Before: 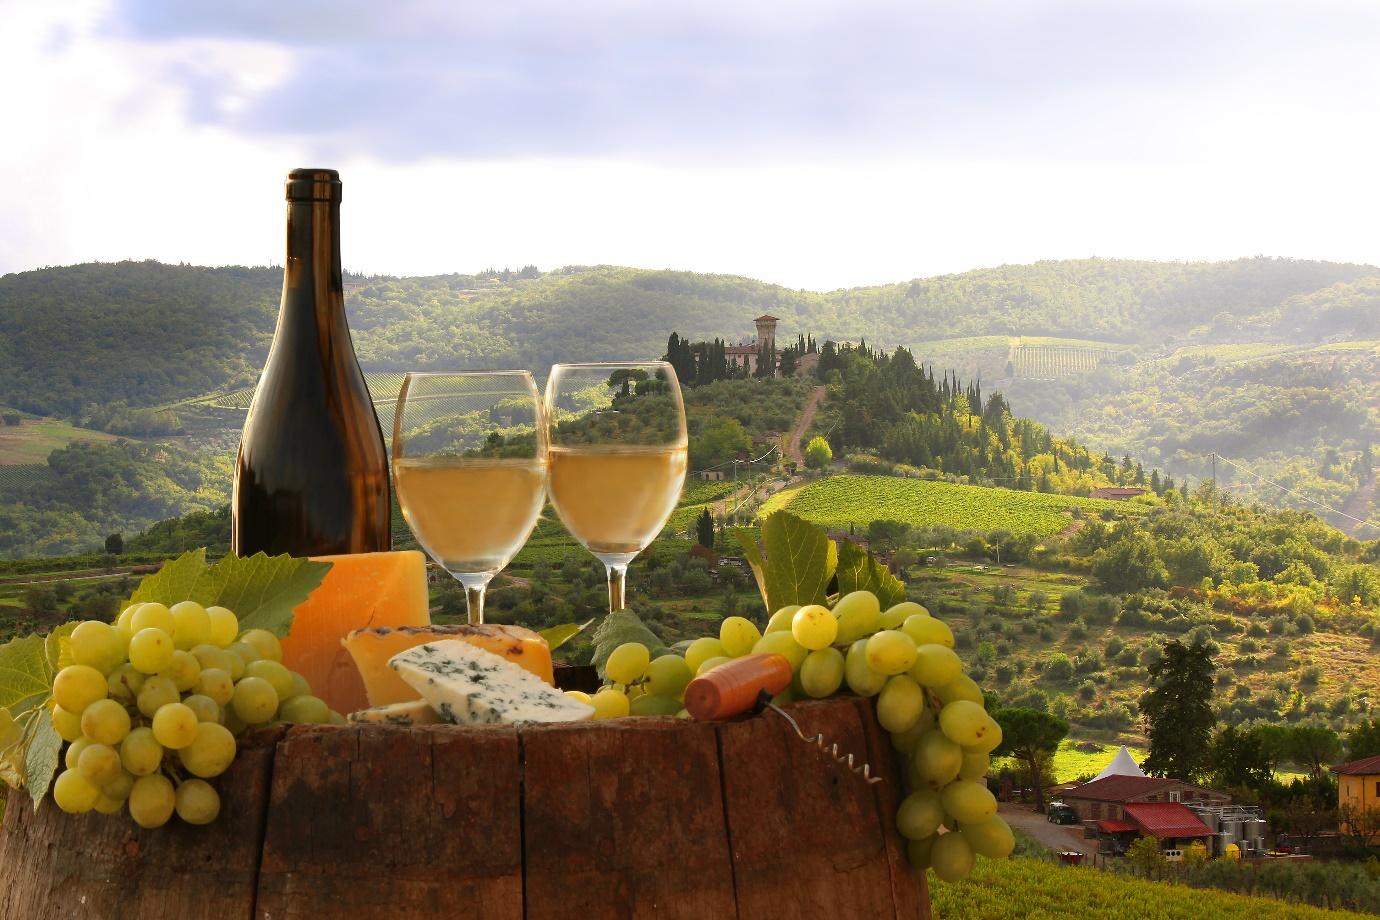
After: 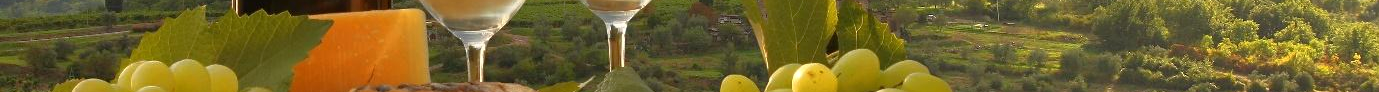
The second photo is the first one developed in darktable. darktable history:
tone equalizer: -7 EV -0.63 EV, -6 EV 1 EV, -5 EV -0.45 EV, -4 EV 0.43 EV, -3 EV 0.41 EV, -2 EV 0.15 EV, -1 EV -0.15 EV, +0 EV -0.39 EV, smoothing diameter 25%, edges refinement/feathering 10, preserve details guided filter
crop and rotate: top 59.084%, bottom 30.916%
